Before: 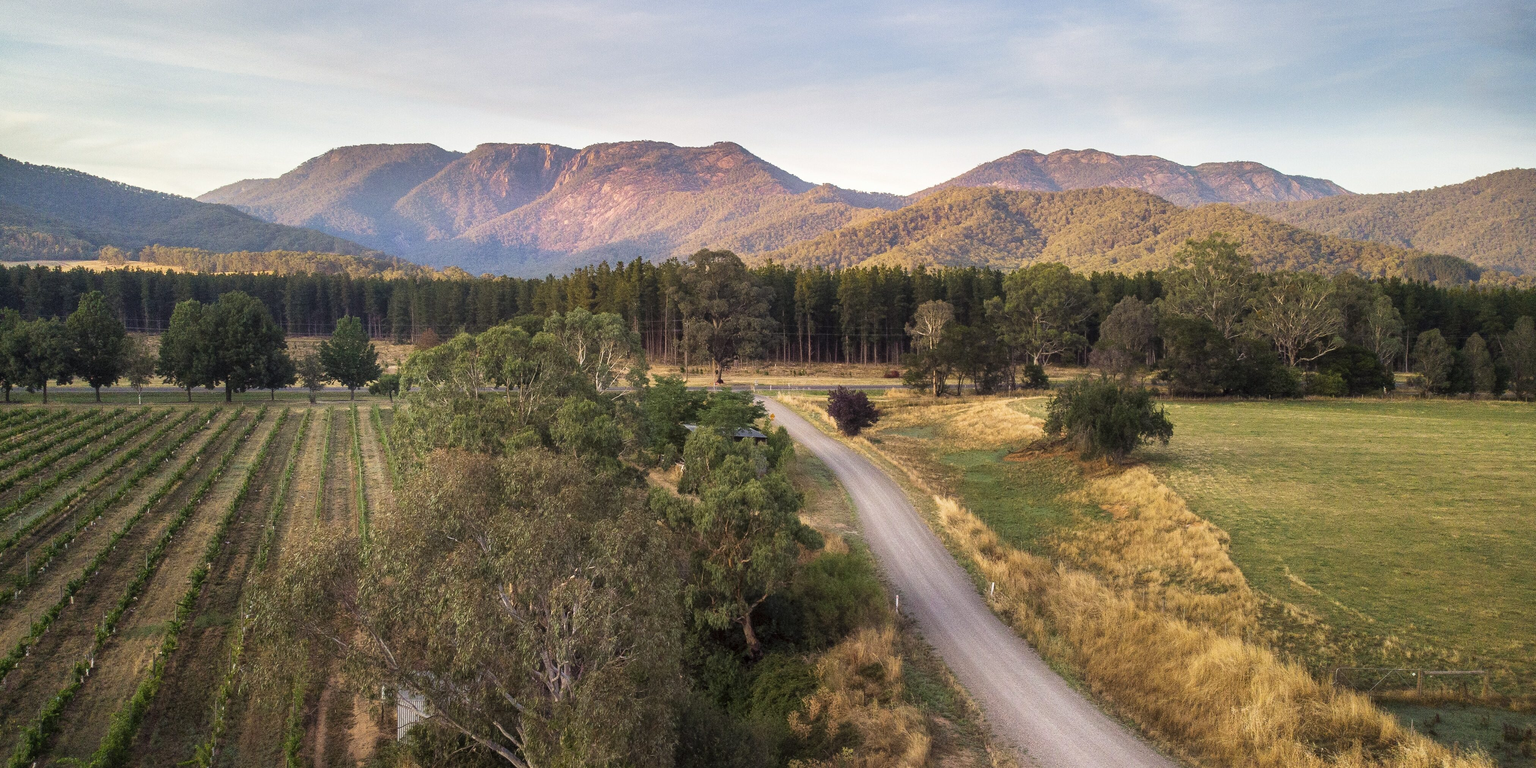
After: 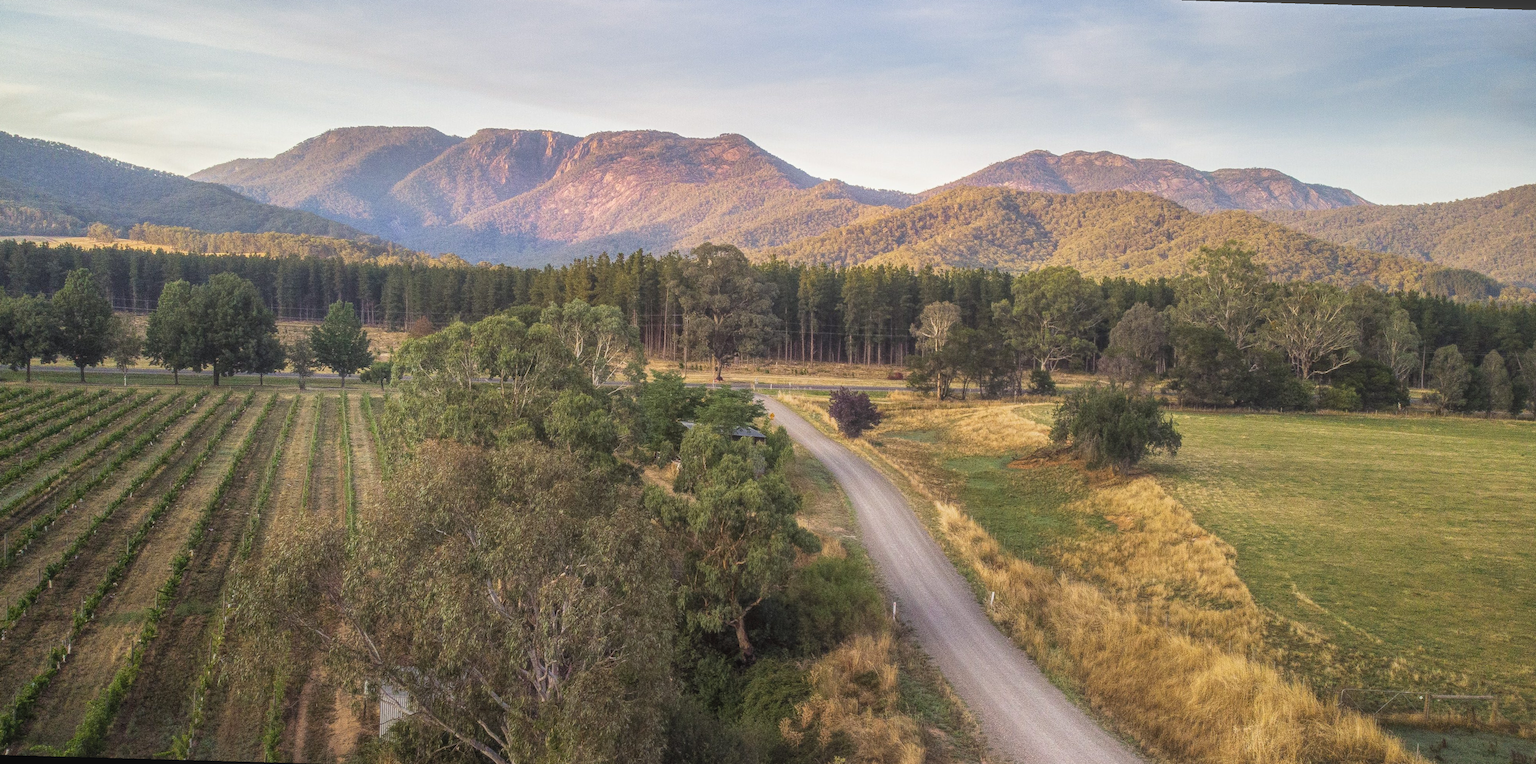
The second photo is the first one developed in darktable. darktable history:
local contrast: highlights 73%, shadows 15%, midtone range 0.197
rotate and perspective: rotation 1.57°, crop left 0.018, crop right 0.982, crop top 0.039, crop bottom 0.961
